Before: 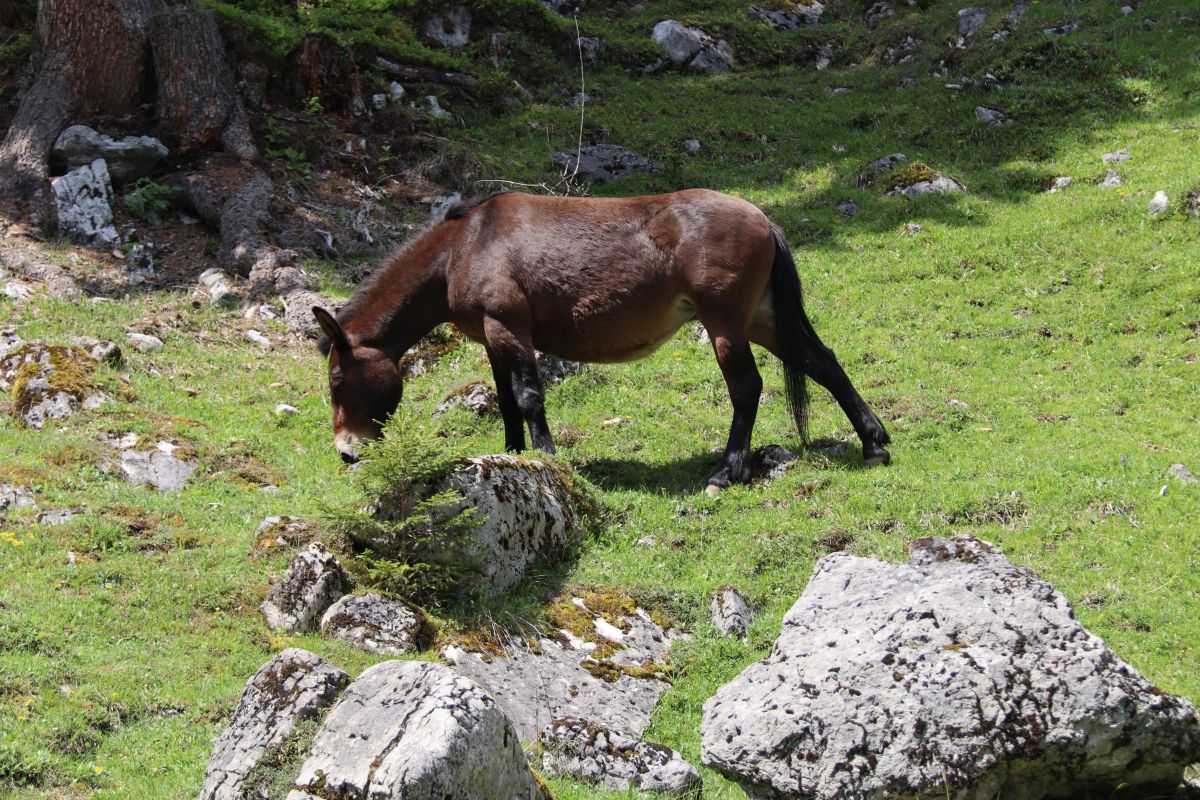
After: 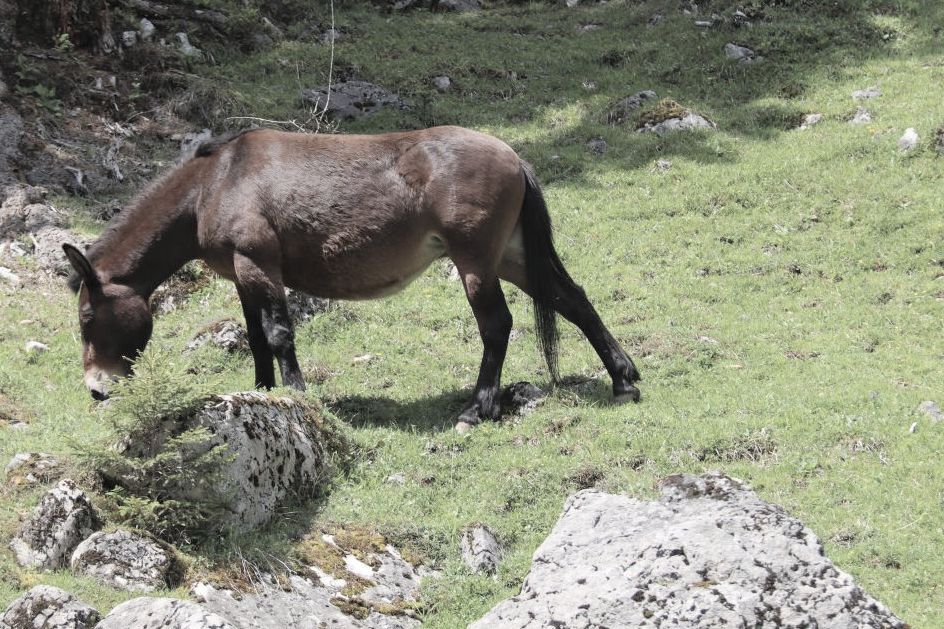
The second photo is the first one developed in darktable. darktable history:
crop and rotate: left 20.872%, top 7.97%, right 0.439%, bottom 13.366%
contrast brightness saturation: brightness 0.189, saturation -0.486
